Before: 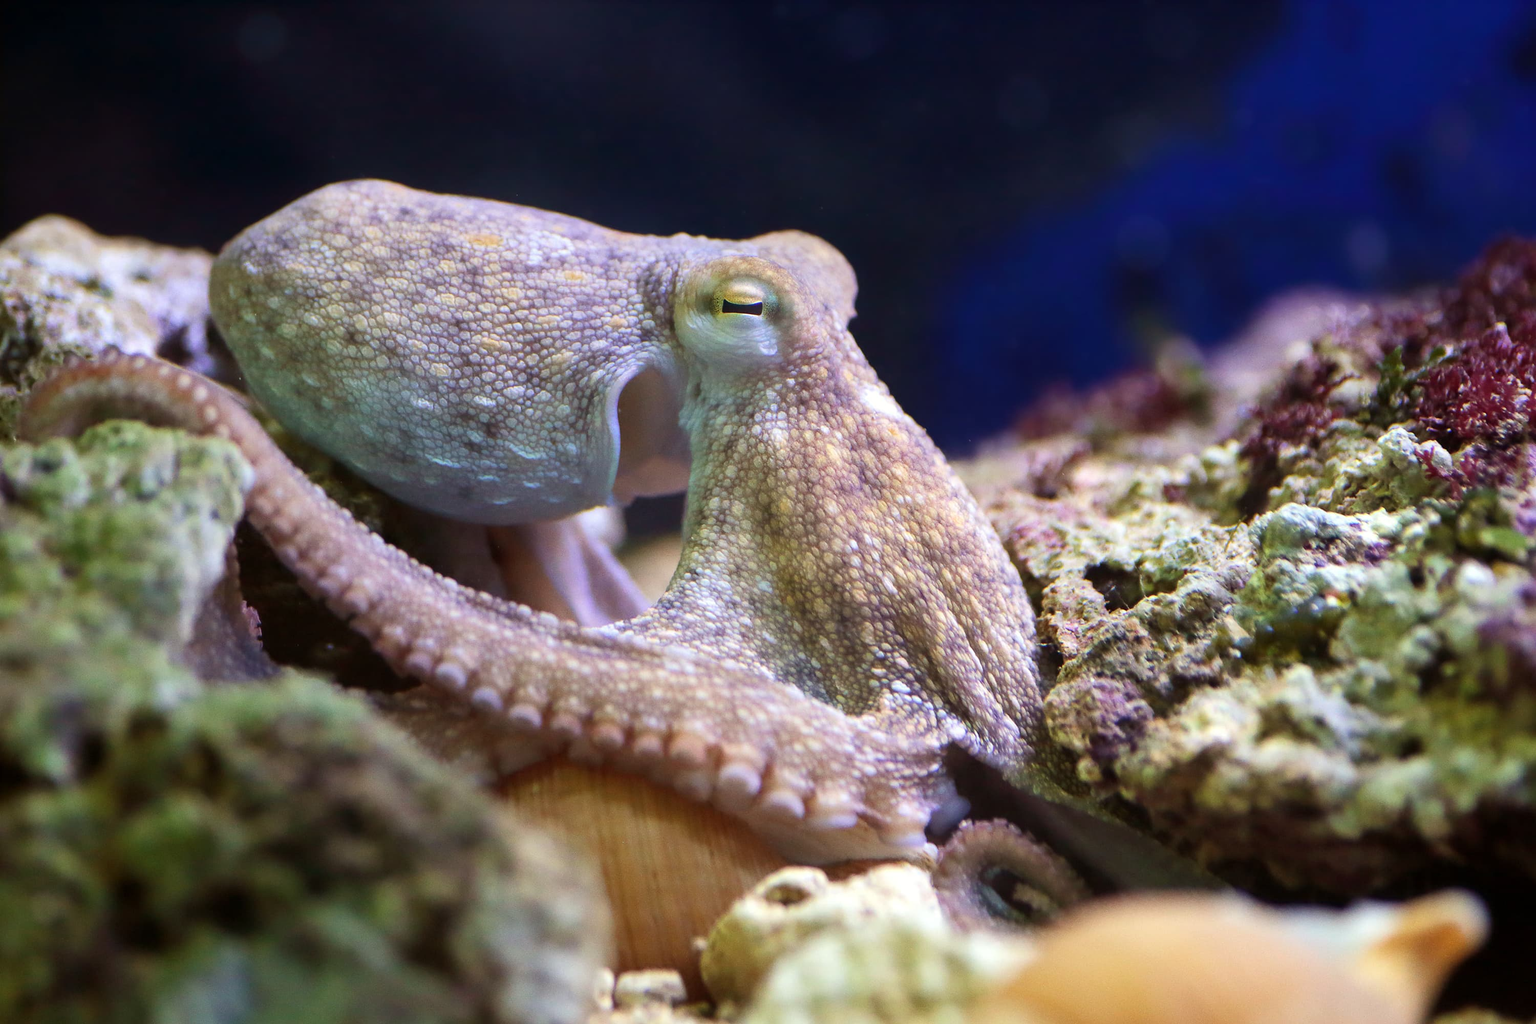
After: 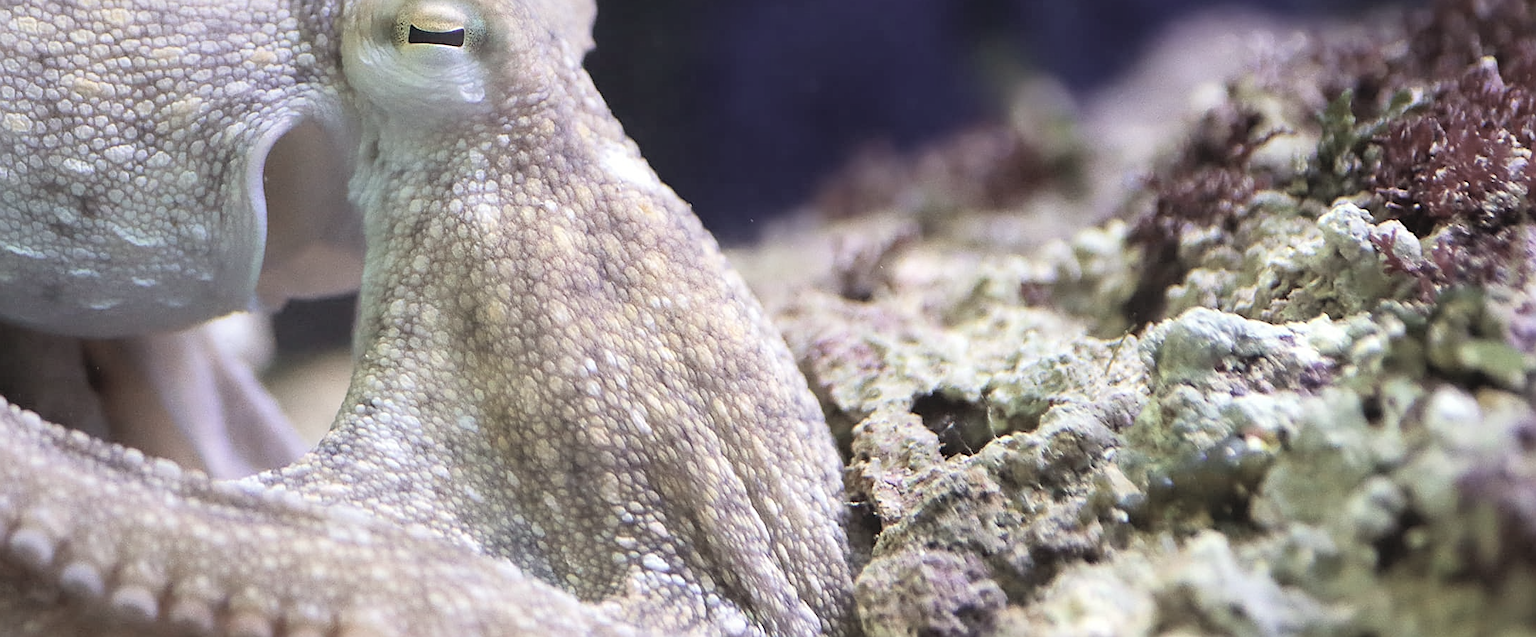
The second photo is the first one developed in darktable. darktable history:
contrast brightness saturation: brightness 0.184, saturation -0.519
sharpen: on, module defaults
crop and rotate: left 27.902%, top 27.532%, bottom 27.615%
